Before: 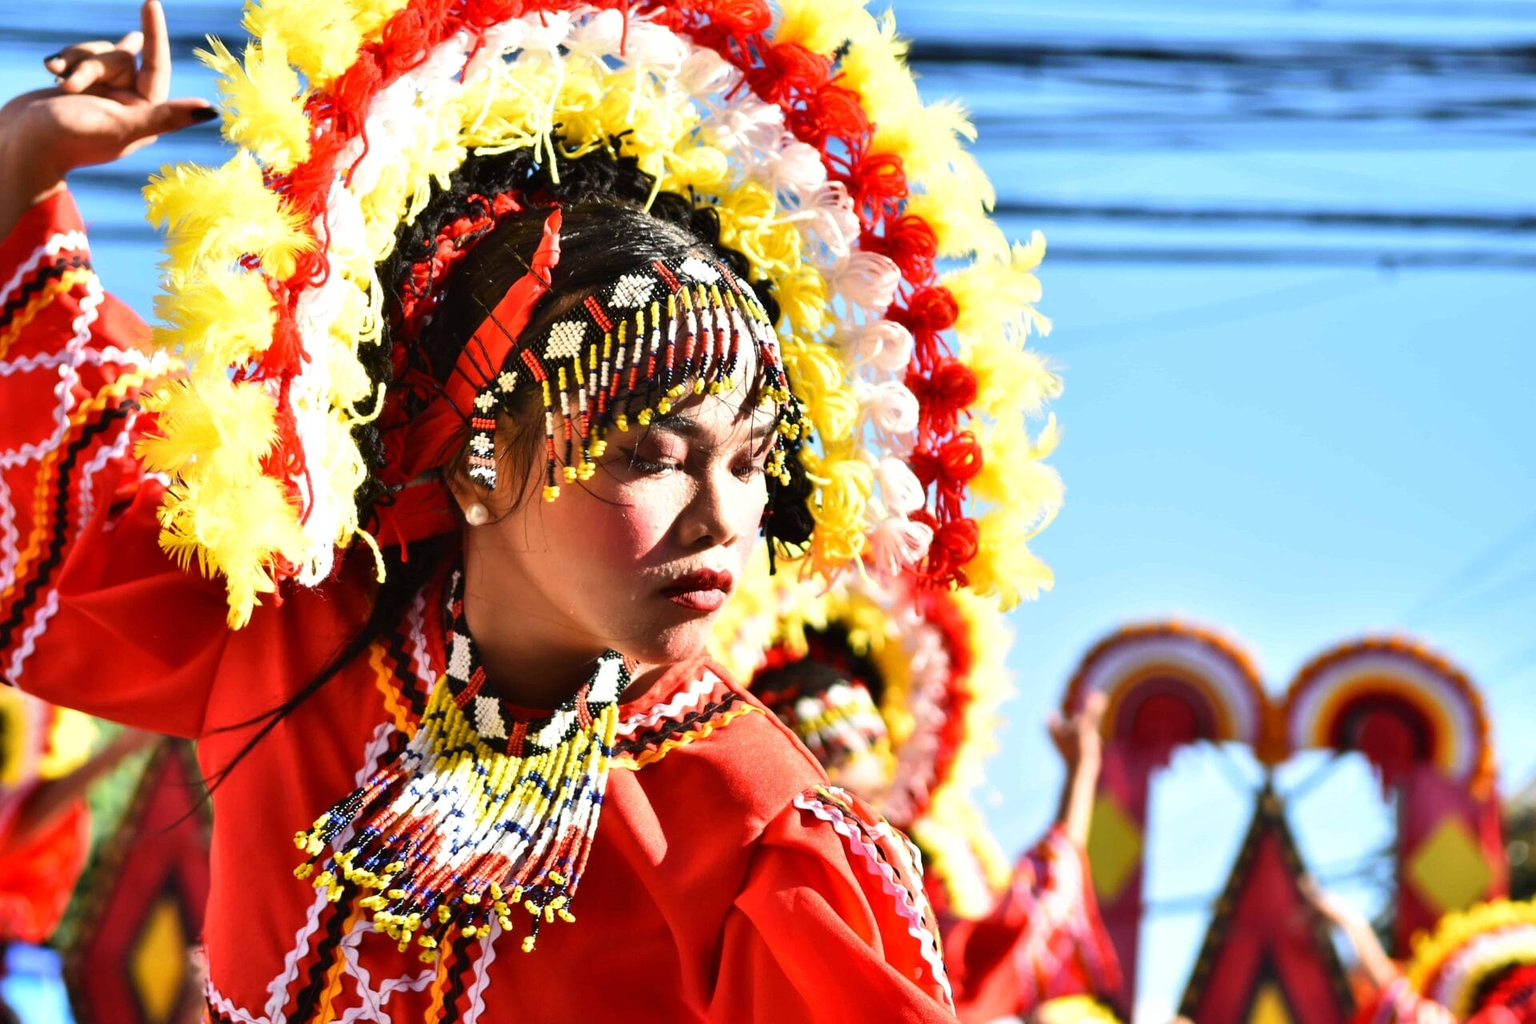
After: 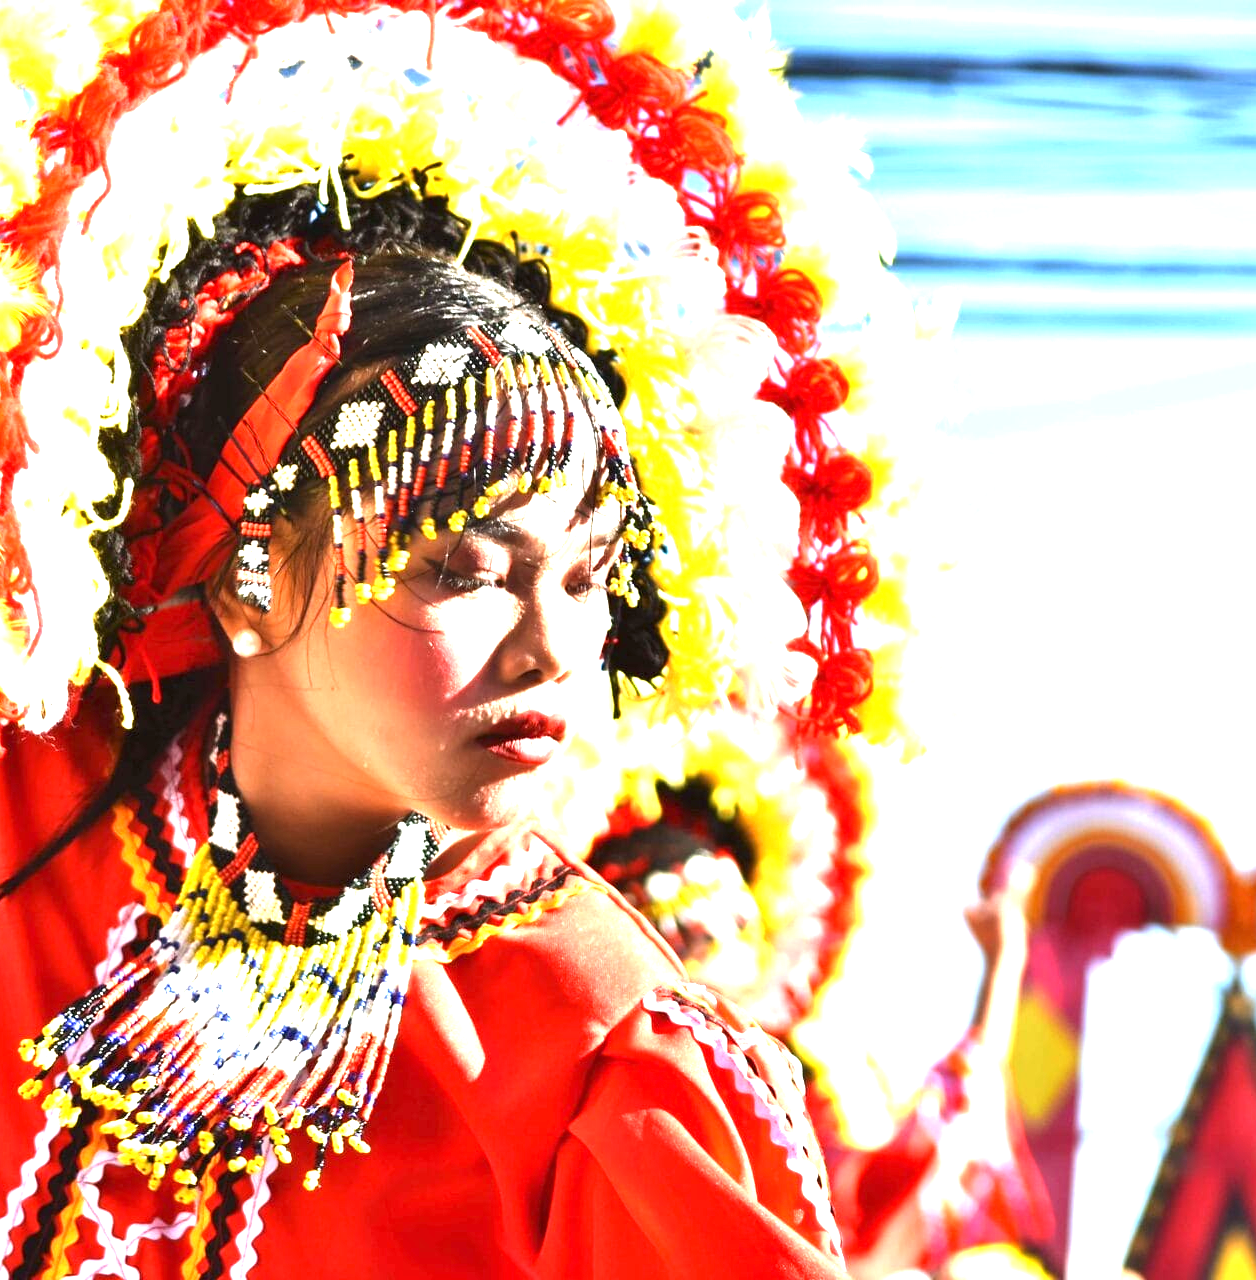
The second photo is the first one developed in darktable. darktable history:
exposure: black level correction 0, exposure 1.565 EV, compensate exposure bias true, compensate highlight preservation false
crop and rotate: left 18.2%, right 16.358%
